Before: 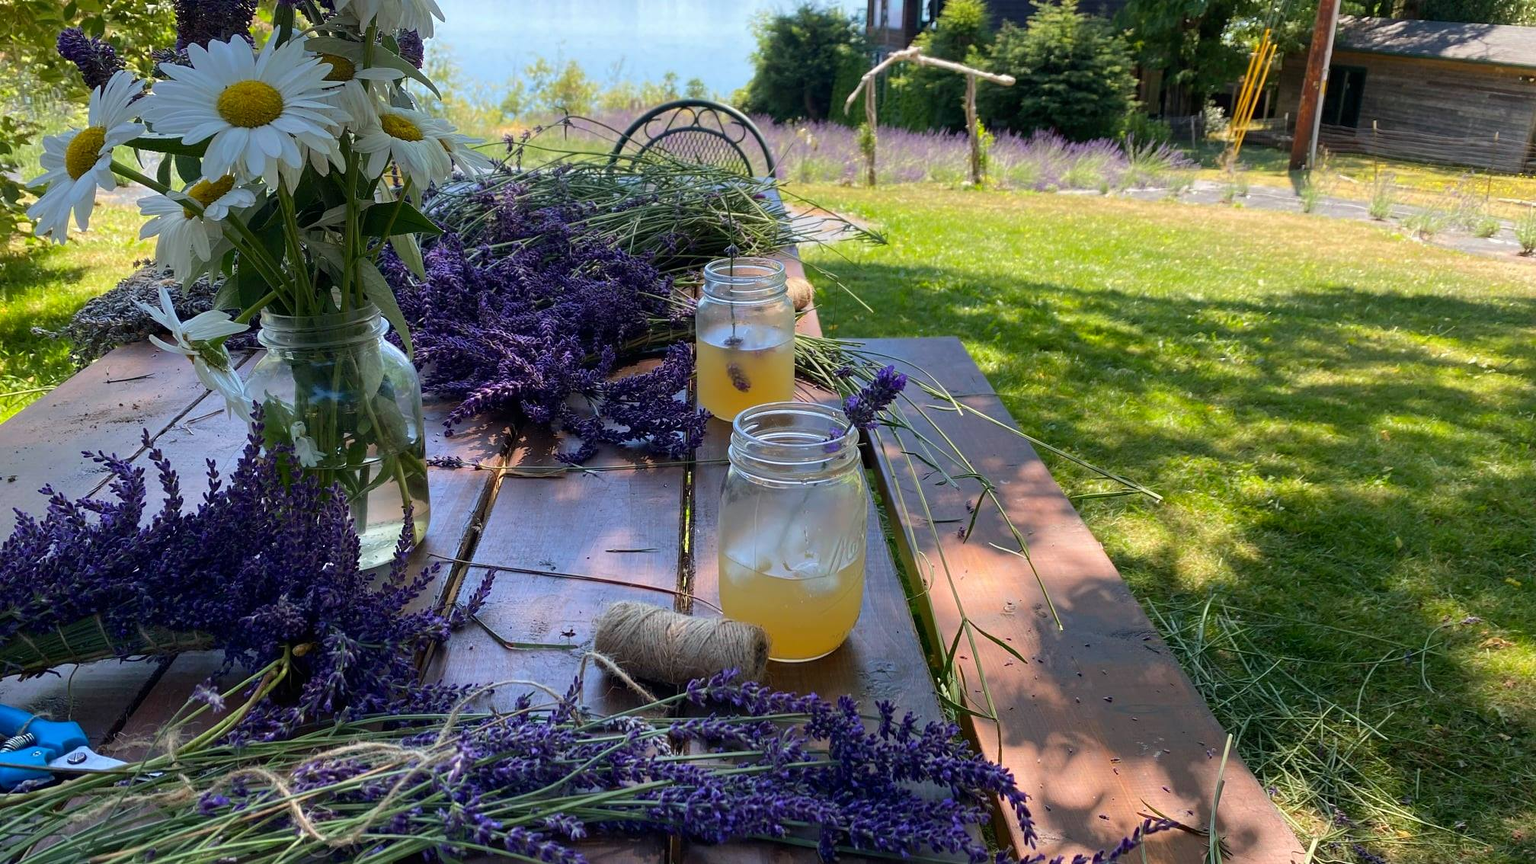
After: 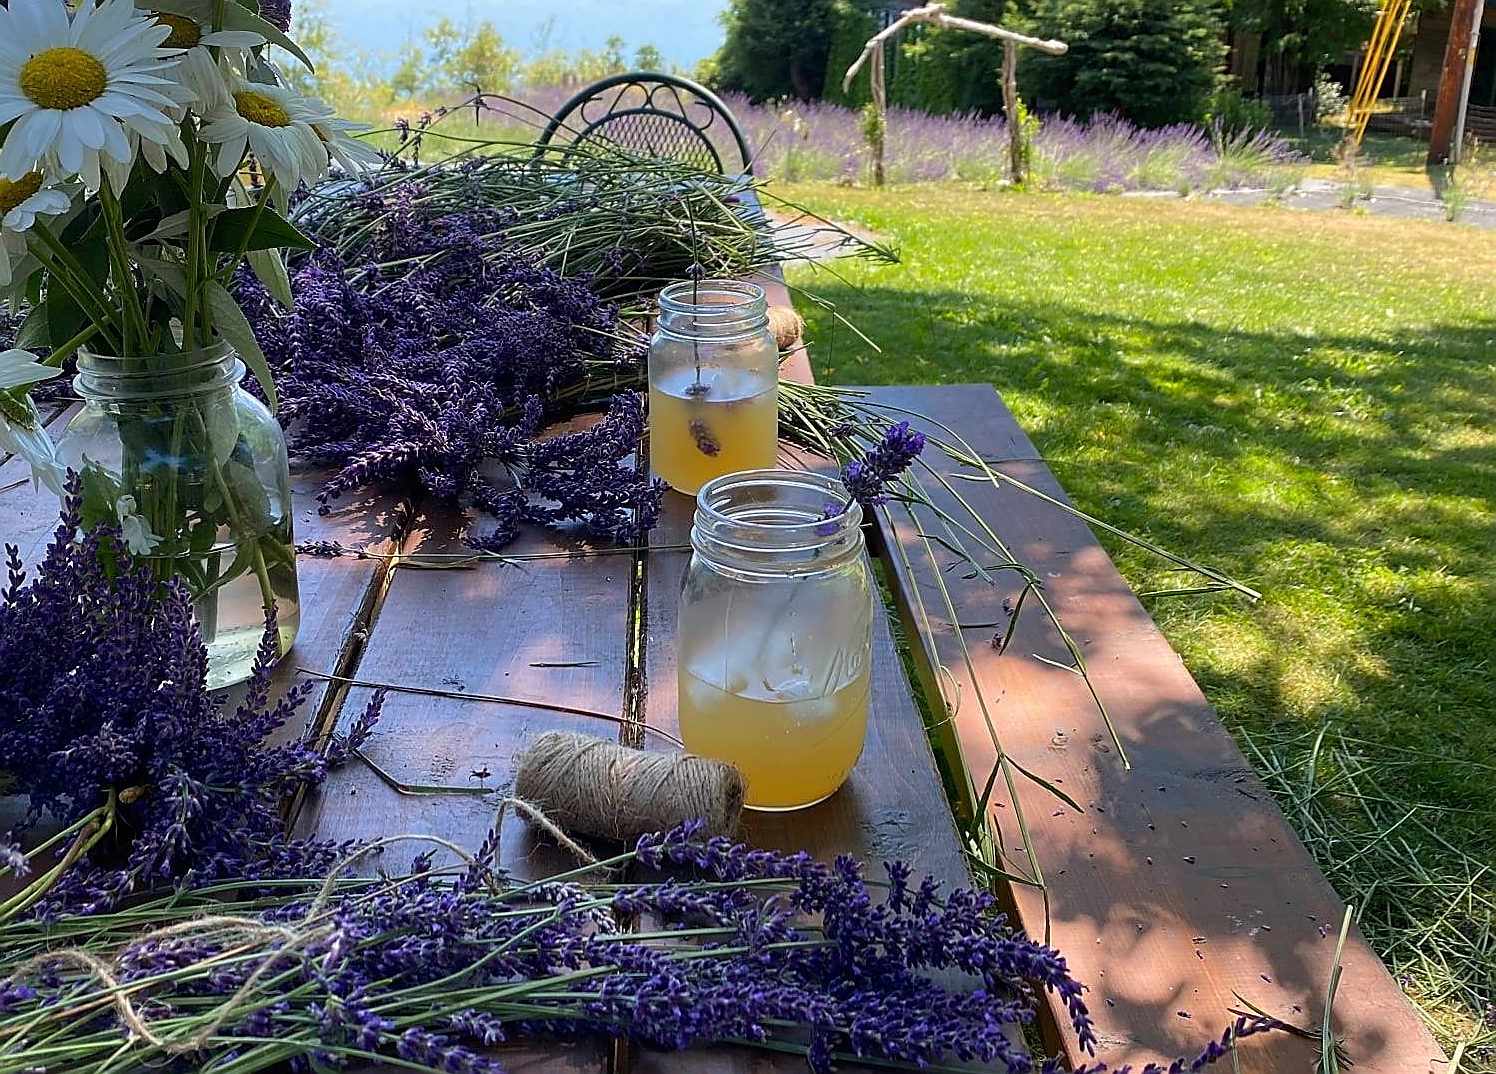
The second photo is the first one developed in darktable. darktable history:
crop and rotate: left 13.15%, top 5.251%, right 12.609%
sharpen: radius 1.4, amount 1.25, threshold 0.7
